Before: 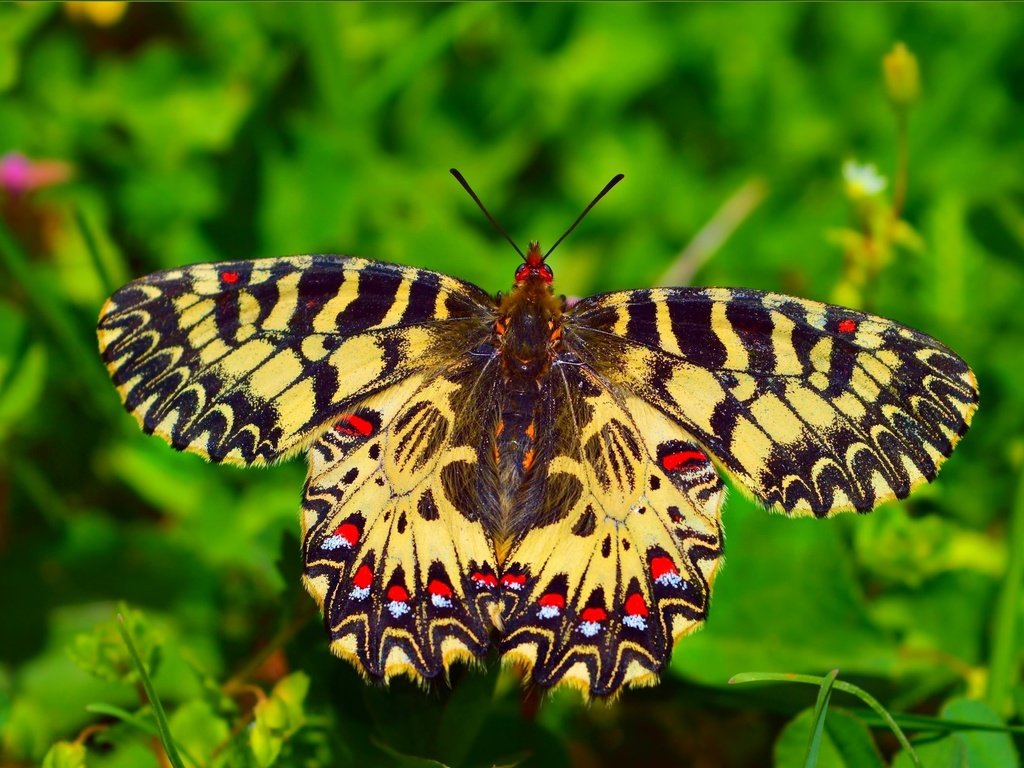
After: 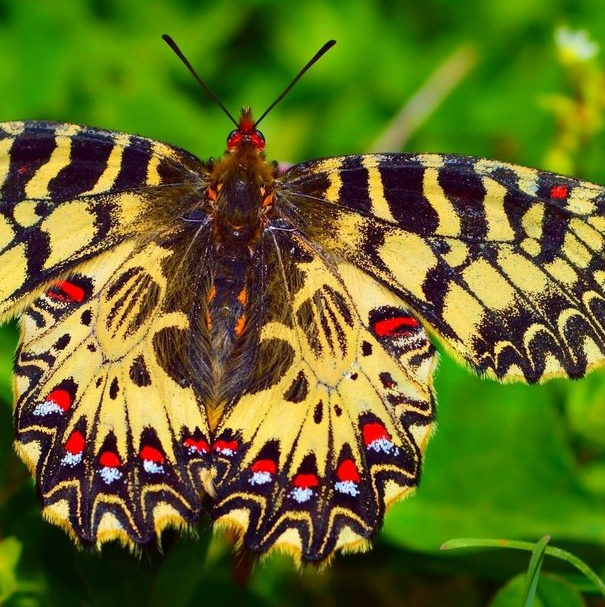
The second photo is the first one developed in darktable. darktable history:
crop and rotate: left 28.194%, top 17.576%, right 12.688%, bottom 3.34%
